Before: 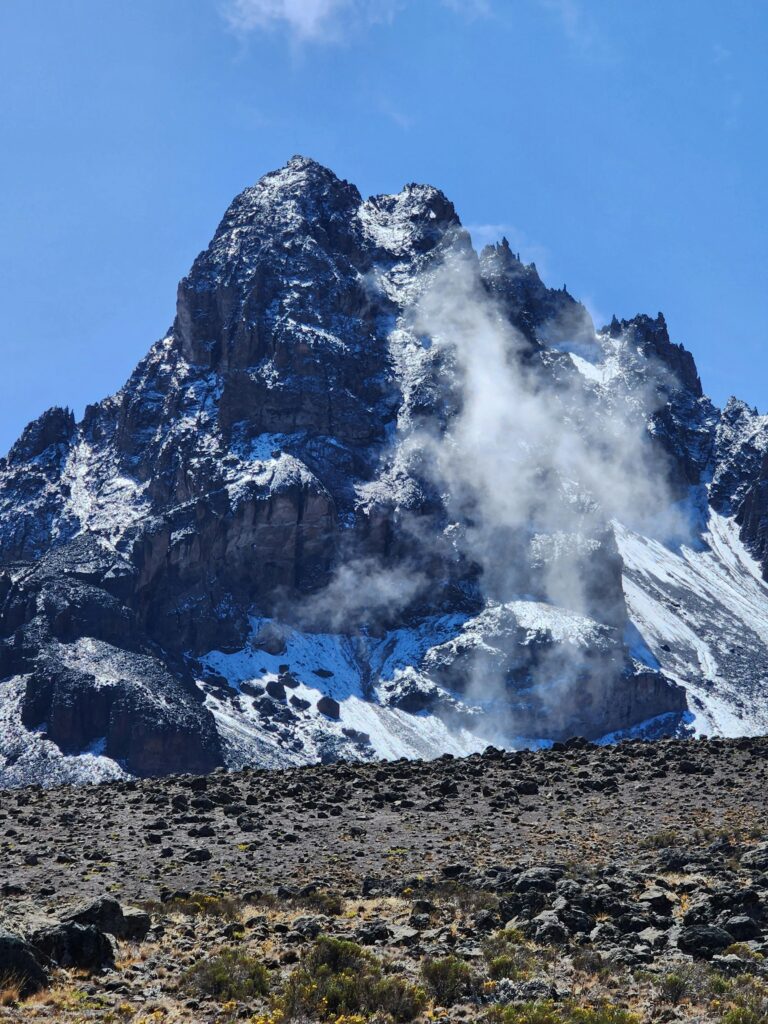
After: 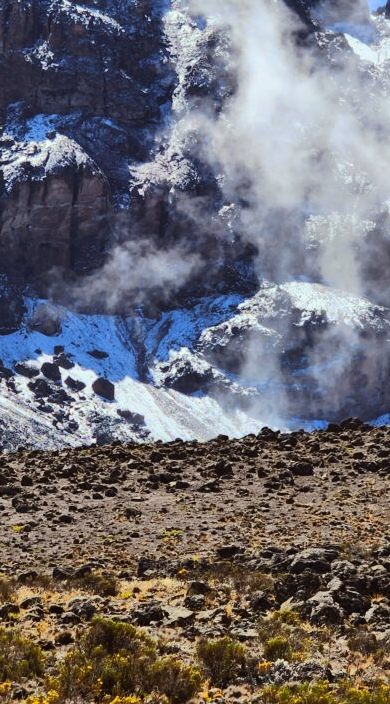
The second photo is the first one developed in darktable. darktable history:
crop and rotate: left 29.336%, top 31.207%, right 19.819%
color balance rgb: power › luminance 9.857%, power › chroma 2.82%, power › hue 57.55°, perceptual saturation grading › global saturation 5.771%, global vibrance 14.223%
tone curve: curves: ch0 [(0, 0.01) (0.037, 0.032) (0.131, 0.108) (0.275, 0.256) (0.483, 0.512) (0.61, 0.665) (0.696, 0.742) (0.792, 0.819) (0.911, 0.925) (0.997, 0.995)]; ch1 [(0, 0) (0.308, 0.29) (0.425, 0.411) (0.492, 0.488) (0.505, 0.503) (0.527, 0.531) (0.568, 0.594) (0.683, 0.702) (0.746, 0.77) (1, 1)]; ch2 [(0, 0) (0.246, 0.233) (0.36, 0.352) (0.415, 0.415) (0.485, 0.487) (0.502, 0.504) (0.525, 0.523) (0.539, 0.553) (0.587, 0.594) (0.636, 0.652) (0.711, 0.729) (0.845, 0.855) (0.998, 0.977)], color space Lab, linked channels, preserve colors none
